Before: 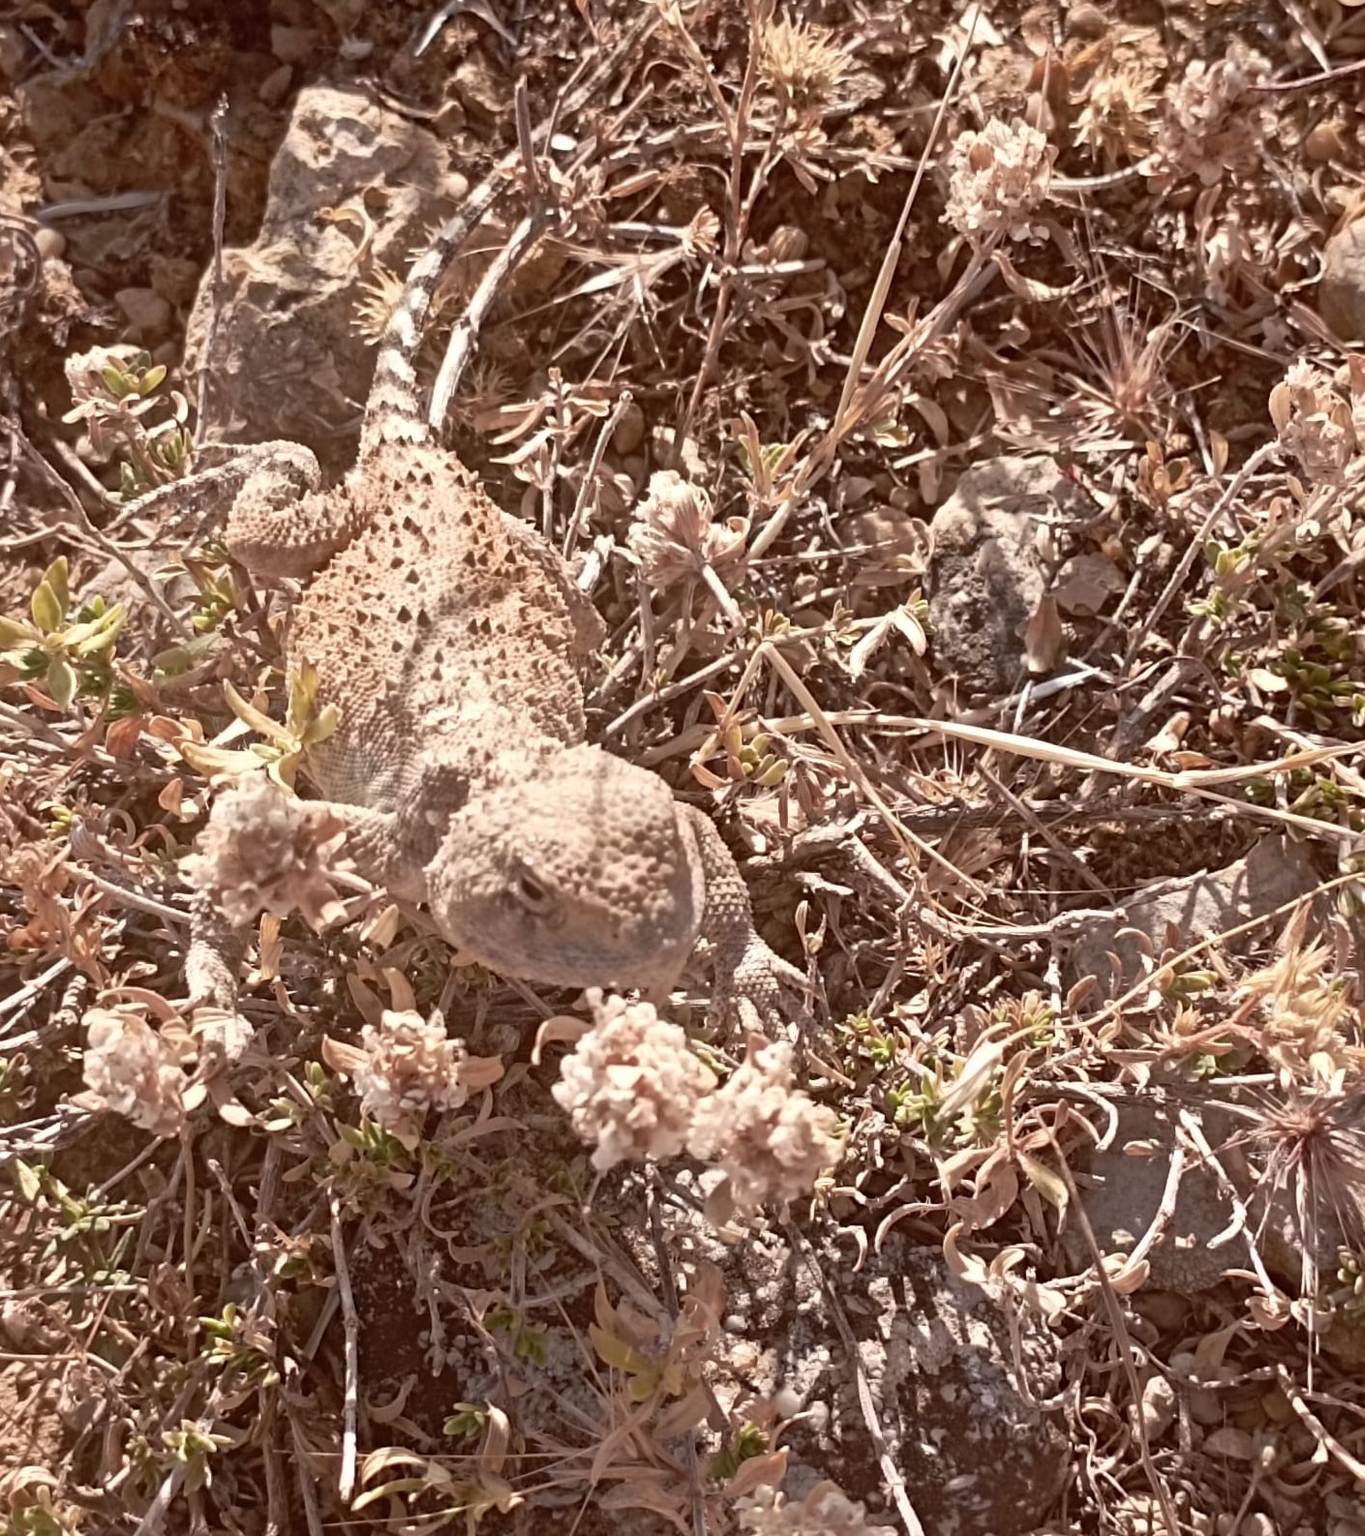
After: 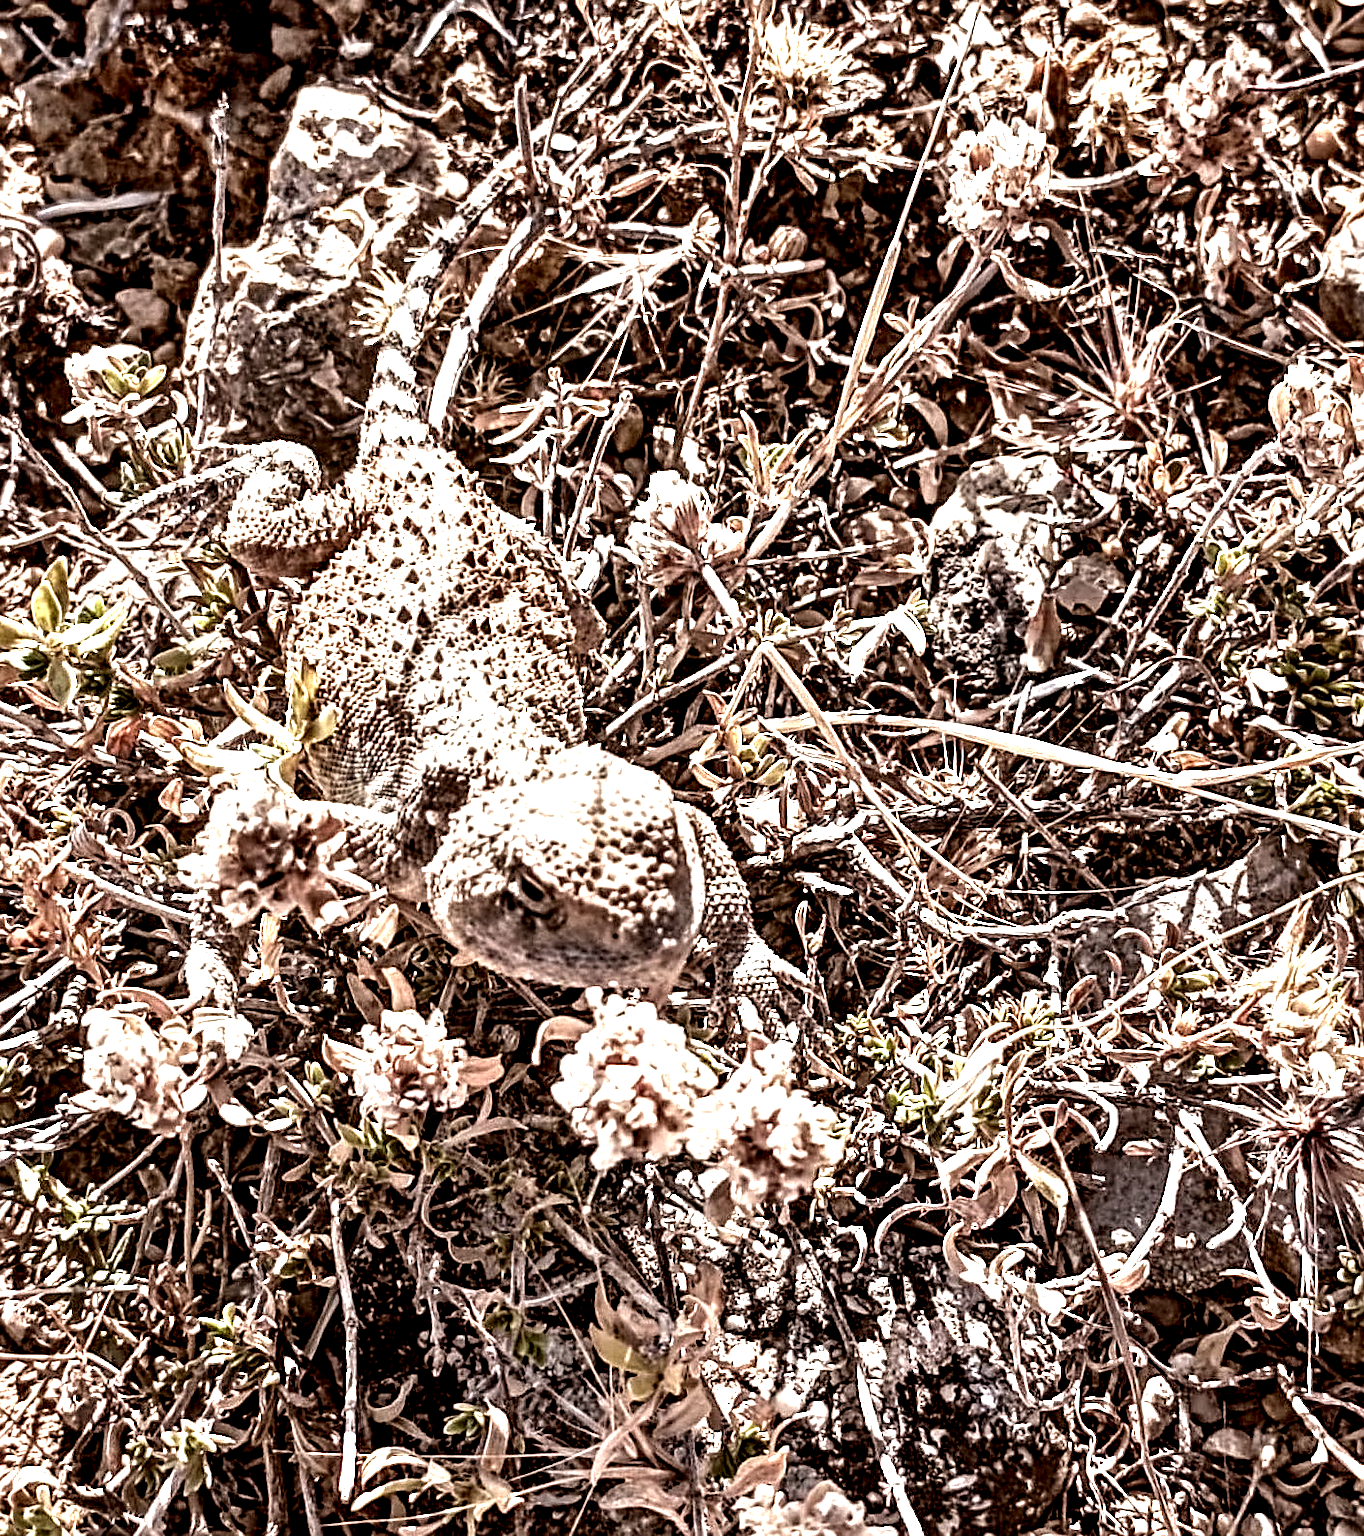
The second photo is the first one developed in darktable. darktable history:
shadows and highlights: shadows 5.97, soften with gaussian
sharpen: on, module defaults
local contrast: highlights 117%, shadows 43%, detail 291%
contrast equalizer: octaves 7, y [[0.6 ×6], [0.55 ×6], [0 ×6], [0 ×6], [0 ×6]]
